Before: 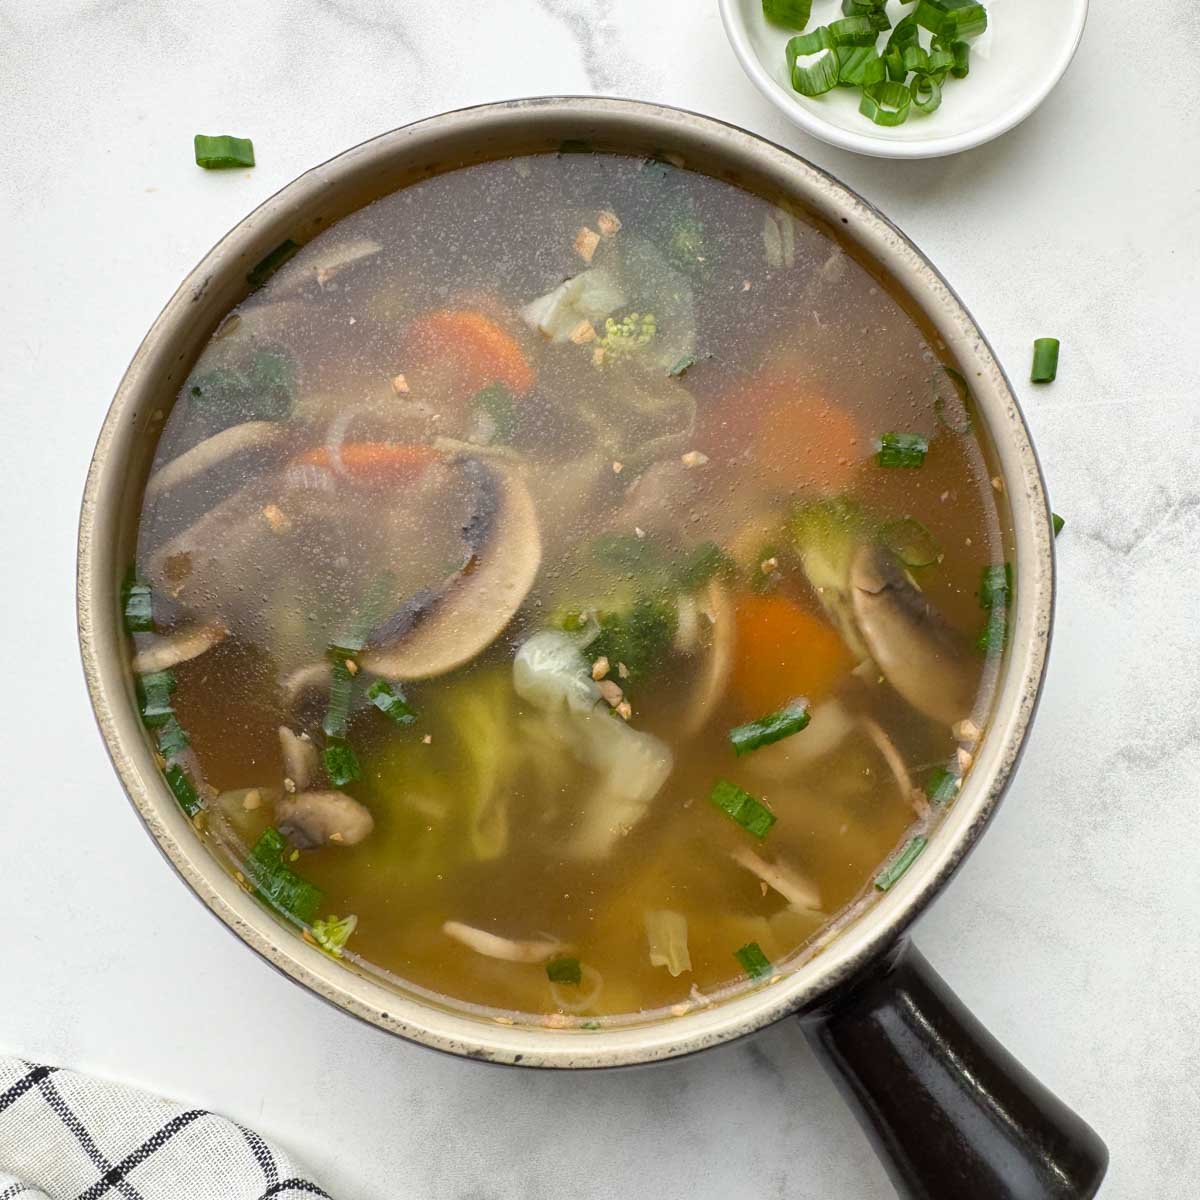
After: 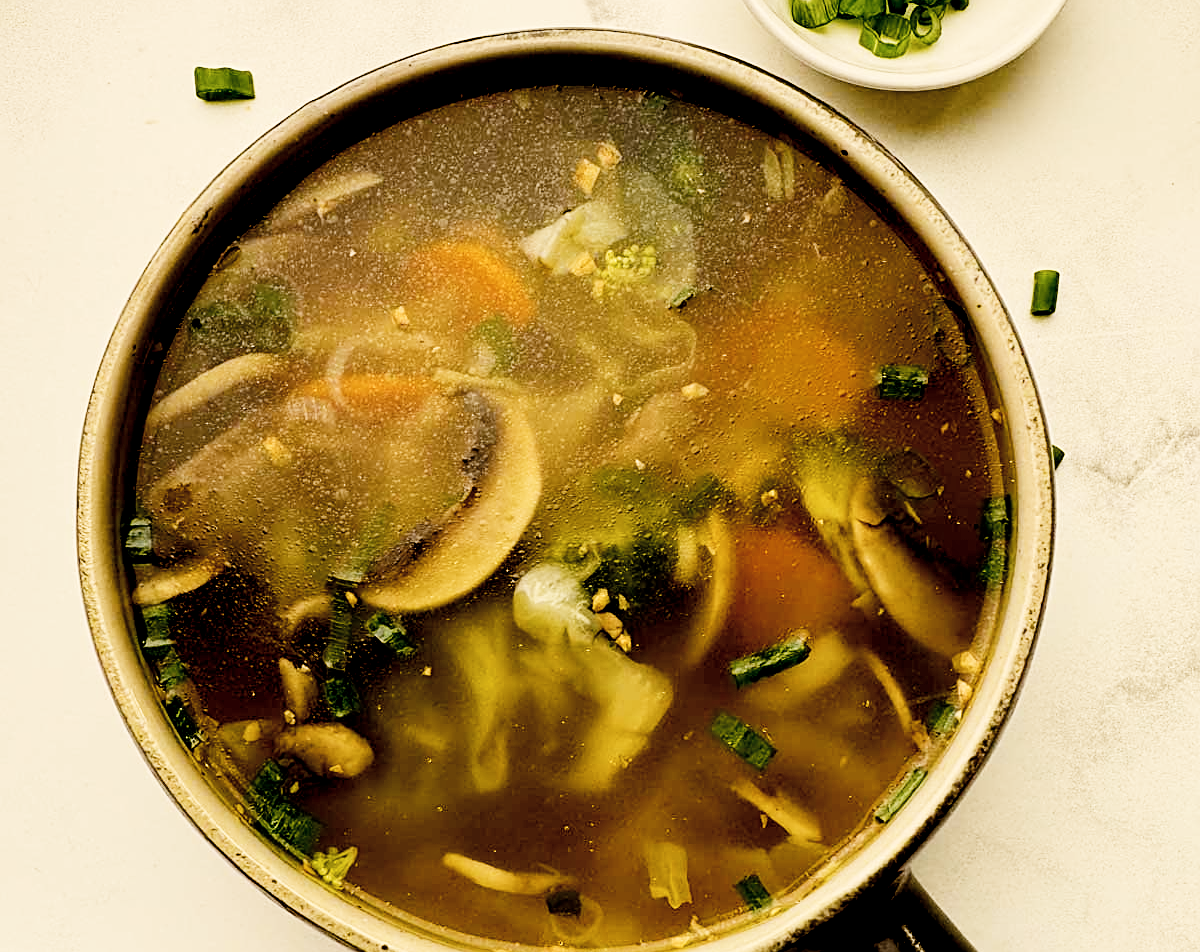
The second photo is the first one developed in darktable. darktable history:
crop and rotate: top 5.667%, bottom 14.937%
filmic rgb: middle gray luminance 29%, black relative exposure -10.3 EV, white relative exposure 5.5 EV, threshold 6 EV, target black luminance 0%, hardness 3.95, latitude 2.04%, contrast 1.132, highlights saturation mix 5%, shadows ↔ highlights balance 15.11%, add noise in highlights 0, preserve chrominance no, color science v3 (2019), use custom middle-gray values true, iterations of high-quality reconstruction 0, contrast in highlights soft, enable highlight reconstruction true
white balance: red 1.138, green 0.996, blue 0.812
contrast brightness saturation: contrast 0.1, saturation -0.3
sharpen: on, module defaults
exposure: black level correction 0.04, exposure 0.5 EV, compensate highlight preservation false
color balance rgb: linear chroma grading › global chroma 9%, perceptual saturation grading › global saturation 36%, perceptual saturation grading › shadows 35%, perceptual brilliance grading › global brilliance 15%, perceptual brilliance grading › shadows -35%, global vibrance 15%
